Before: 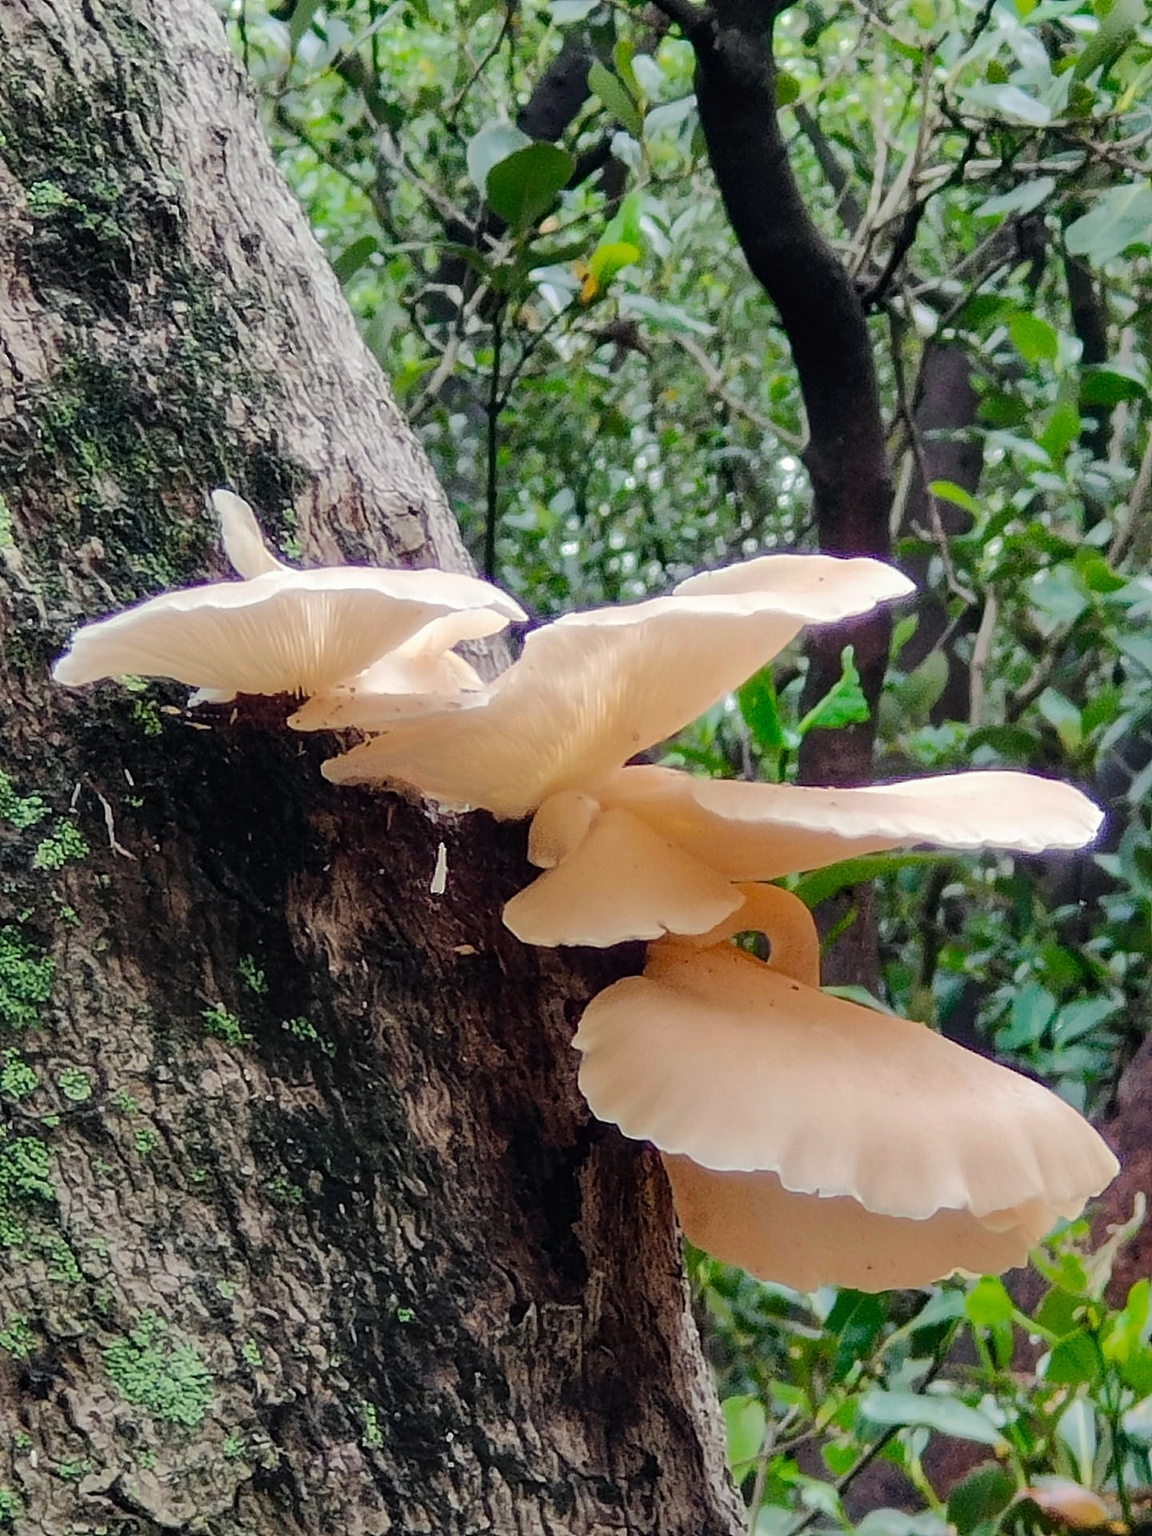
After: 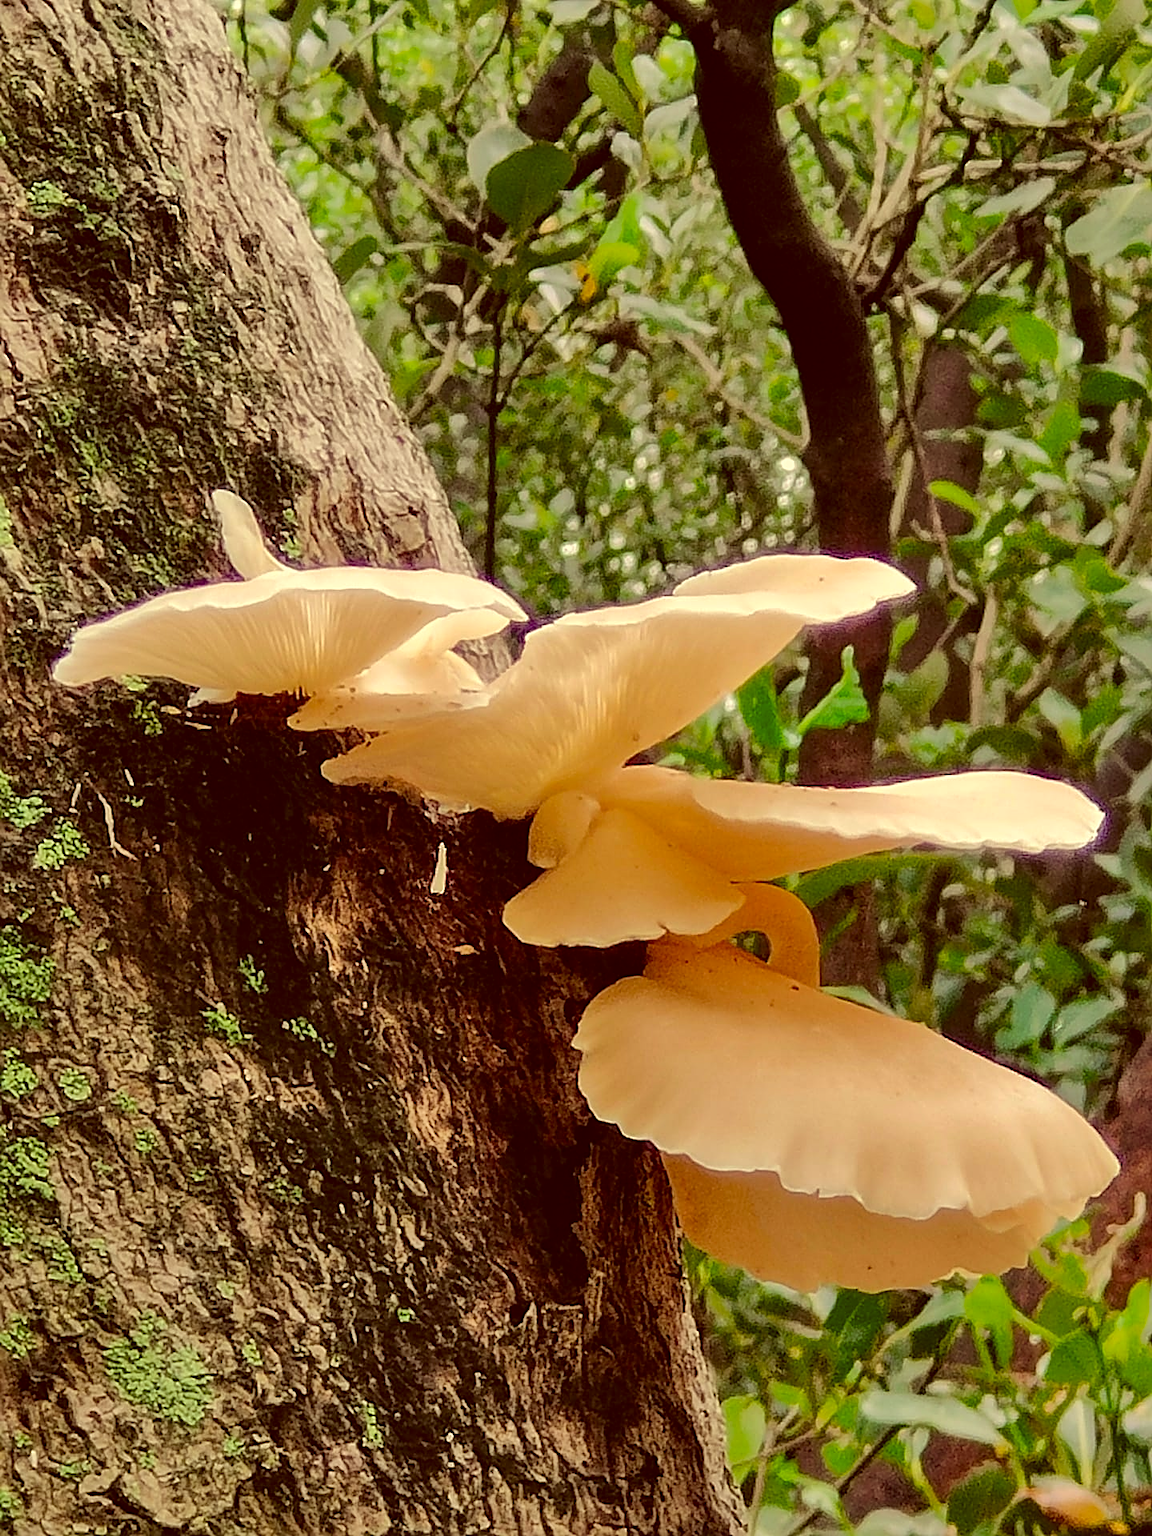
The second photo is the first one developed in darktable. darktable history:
sharpen: on, module defaults
shadows and highlights: highlights color adjustment 49.47%, soften with gaussian
color correction: highlights a* 1.19, highlights b* 23.62, shadows a* 15.95, shadows b* 24.61
